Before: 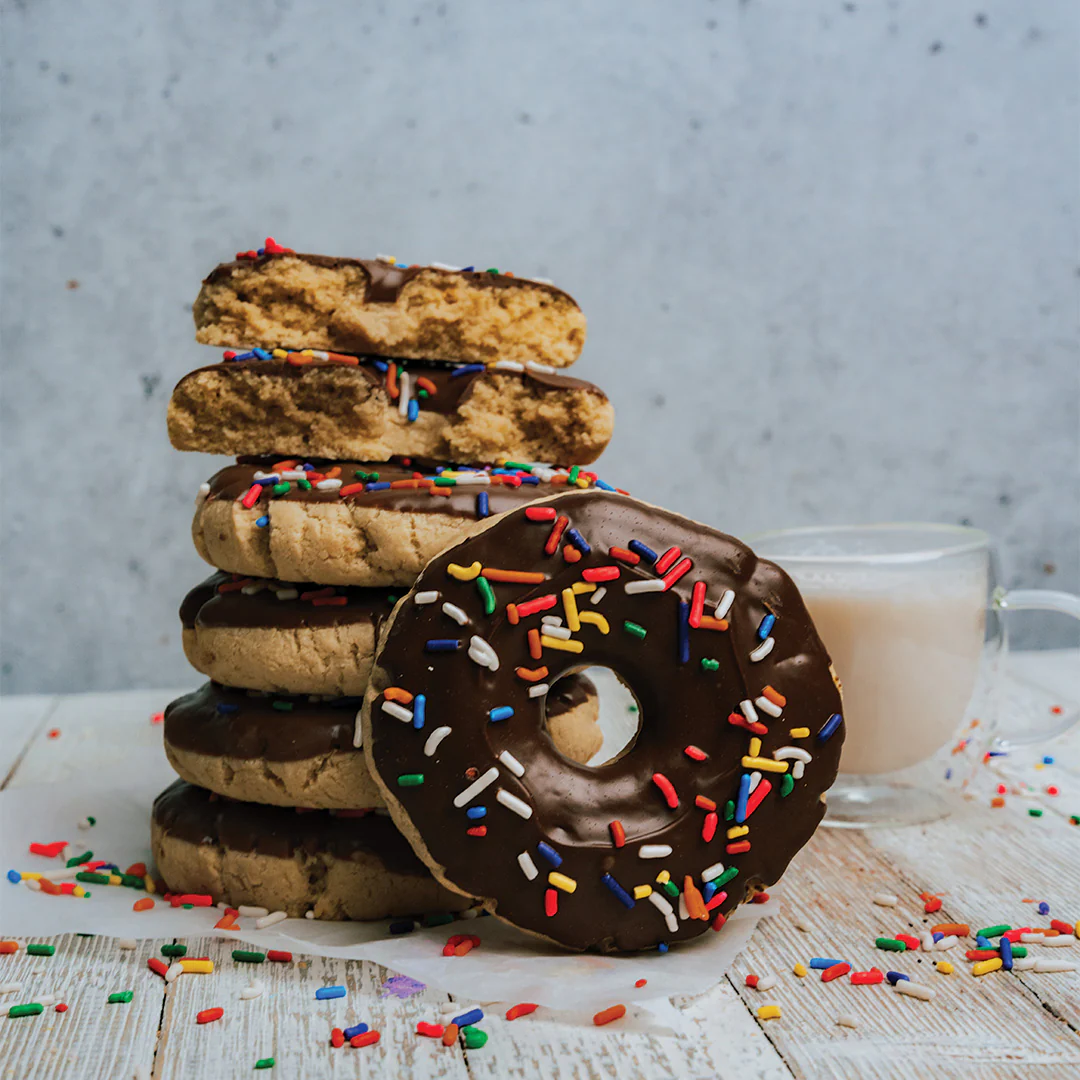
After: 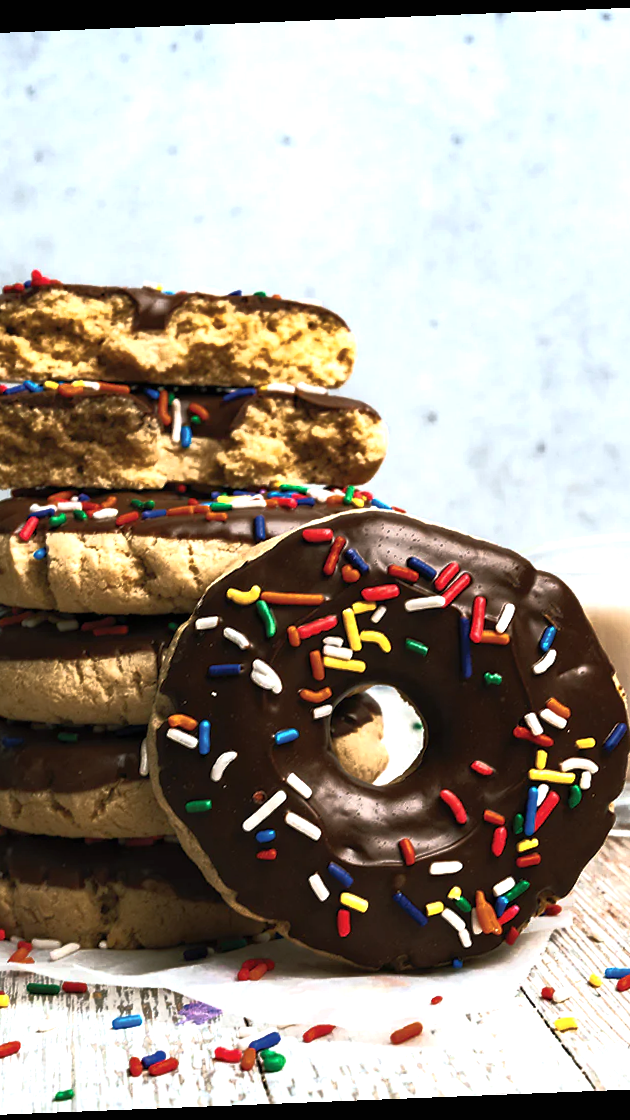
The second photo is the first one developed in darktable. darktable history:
base curve: curves: ch0 [(0, 0) (0.564, 0.291) (0.802, 0.731) (1, 1)]
exposure: black level correction 0, exposure 1.2 EV, compensate exposure bias true, compensate highlight preservation false
crop: left 21.674%, right 22.086%
rotate and perspective: rotation -2.29°, automatic cropping off
